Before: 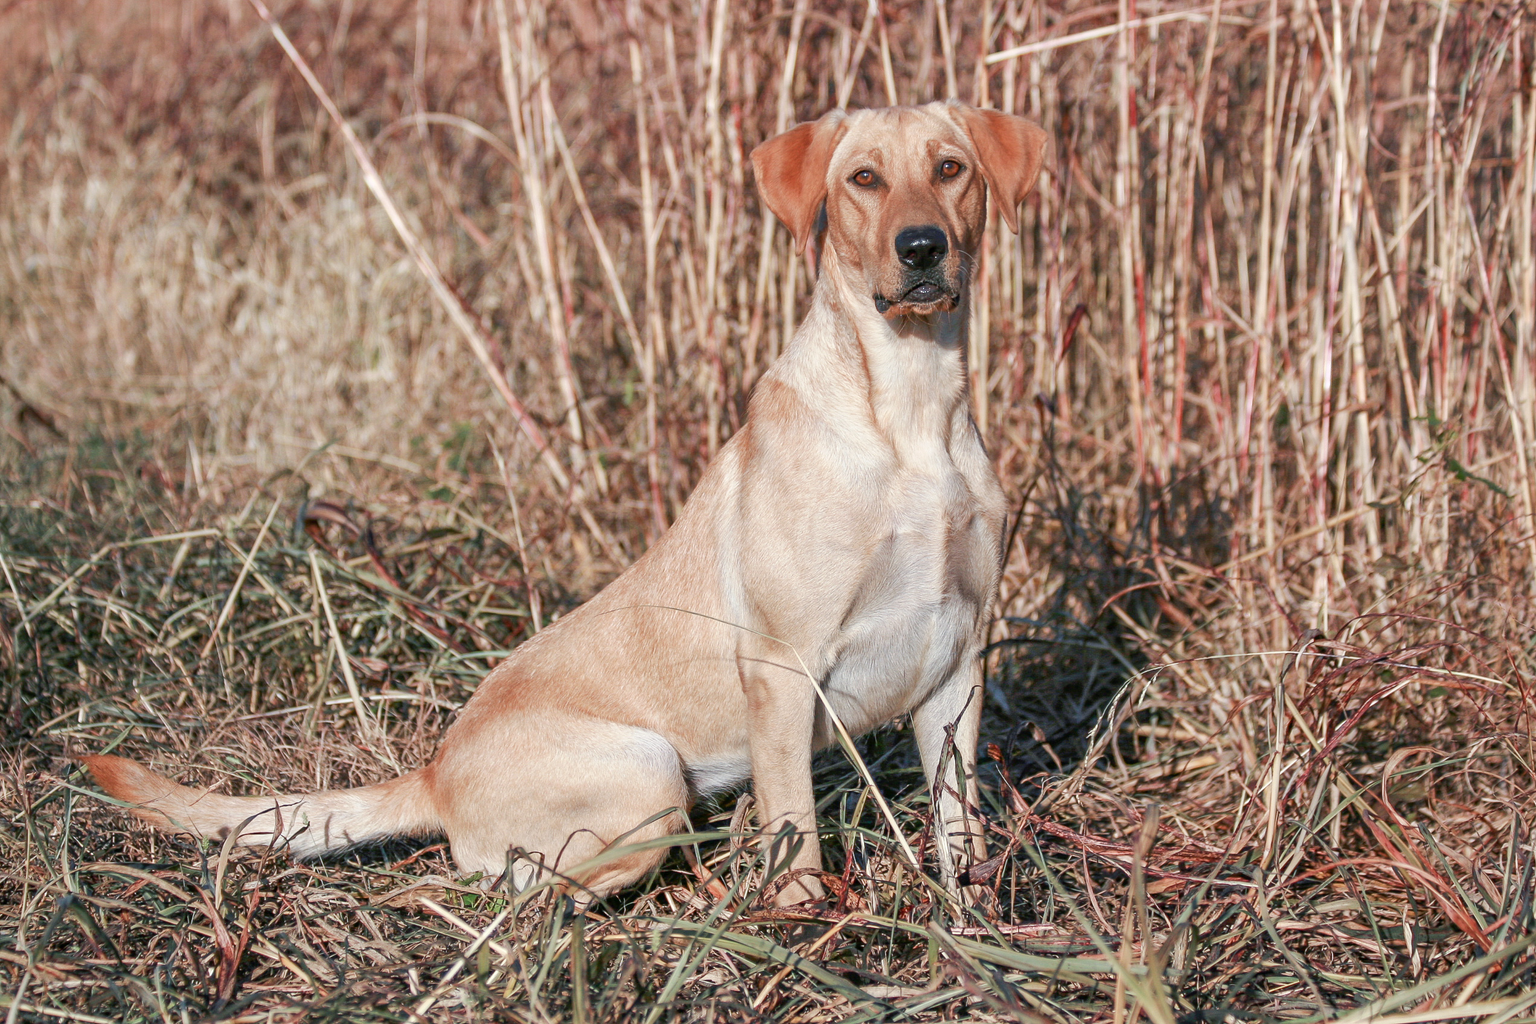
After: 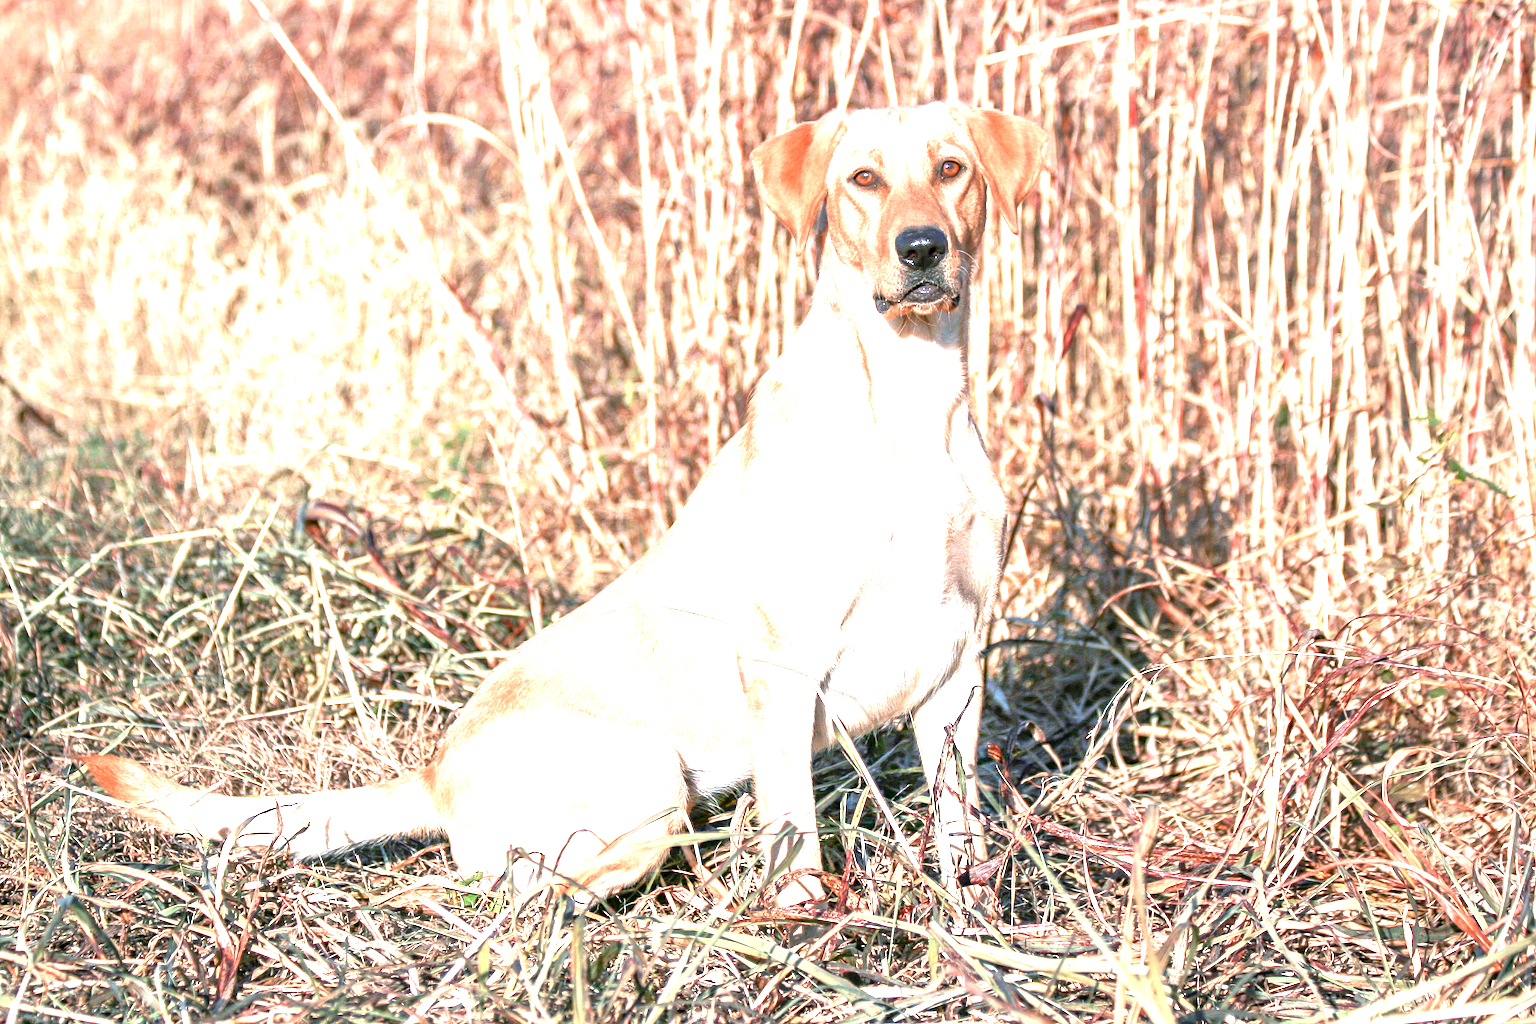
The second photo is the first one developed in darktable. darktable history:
exposure: black level correction 0.001, exposure 1.865 EV, compensate highlight preservation false
color zones: curves: ch0 [(0.068, 0.464) (0.25, 0.5) (0.48, 0.508) (0.75, 0.536) (0.886, 0.476) (0.967, 0.456)]; ch1 [(0.066, 0.456) (0.25, 0.5) (0.616, 0.508) (0.746, 0.56) (0.934, 0.444)]
